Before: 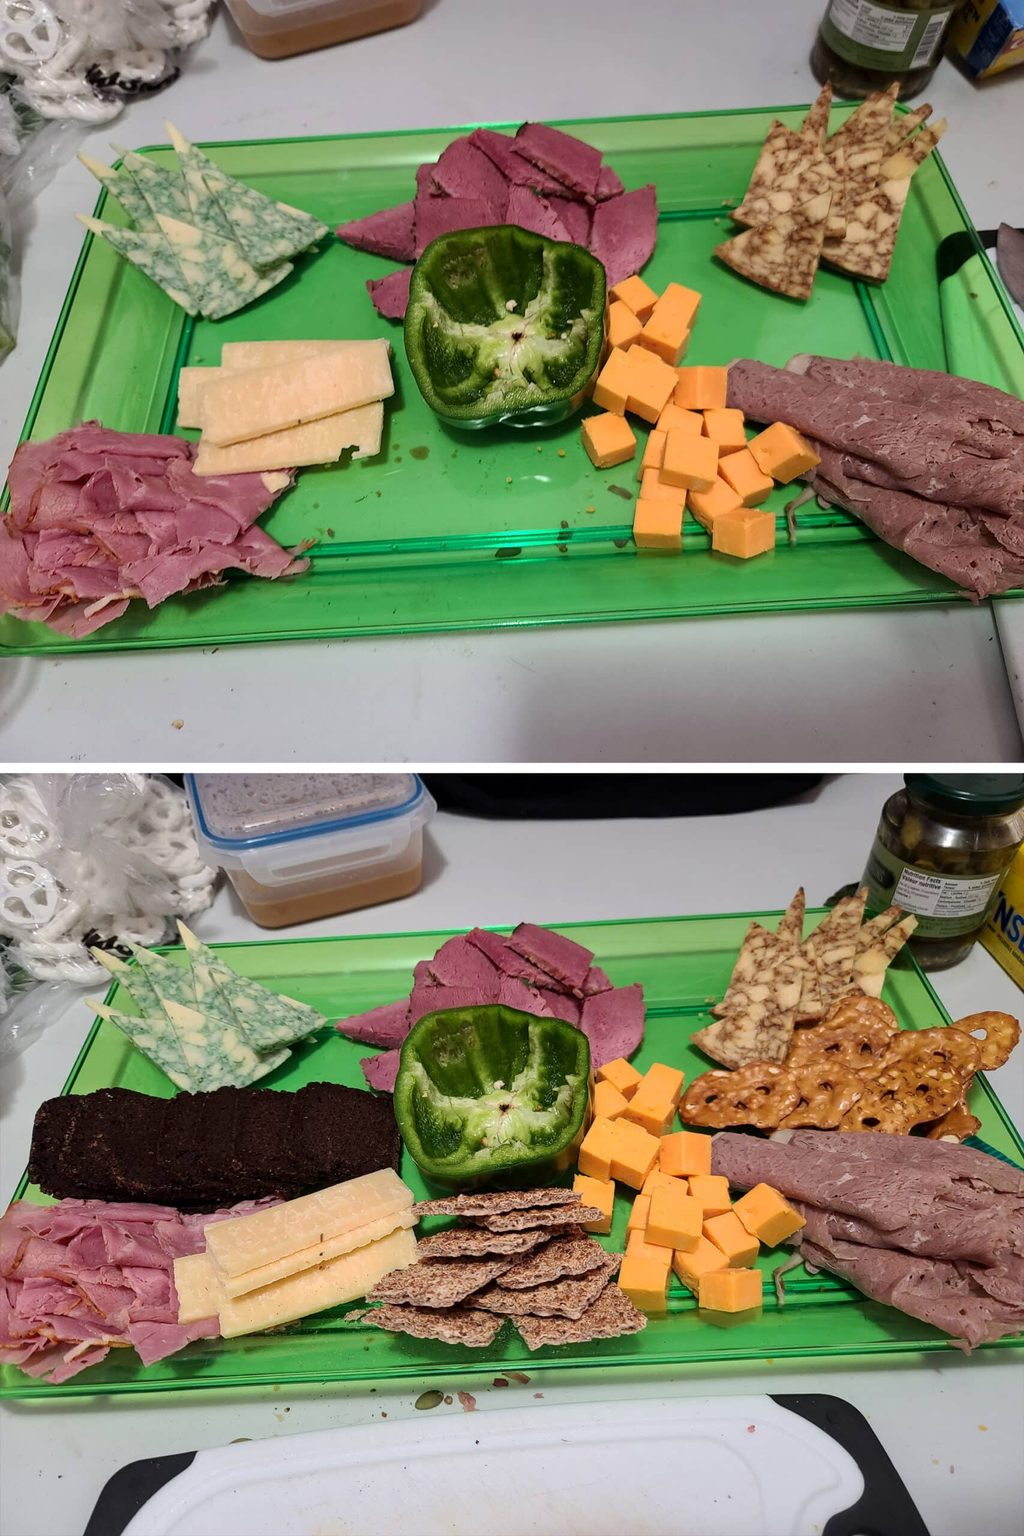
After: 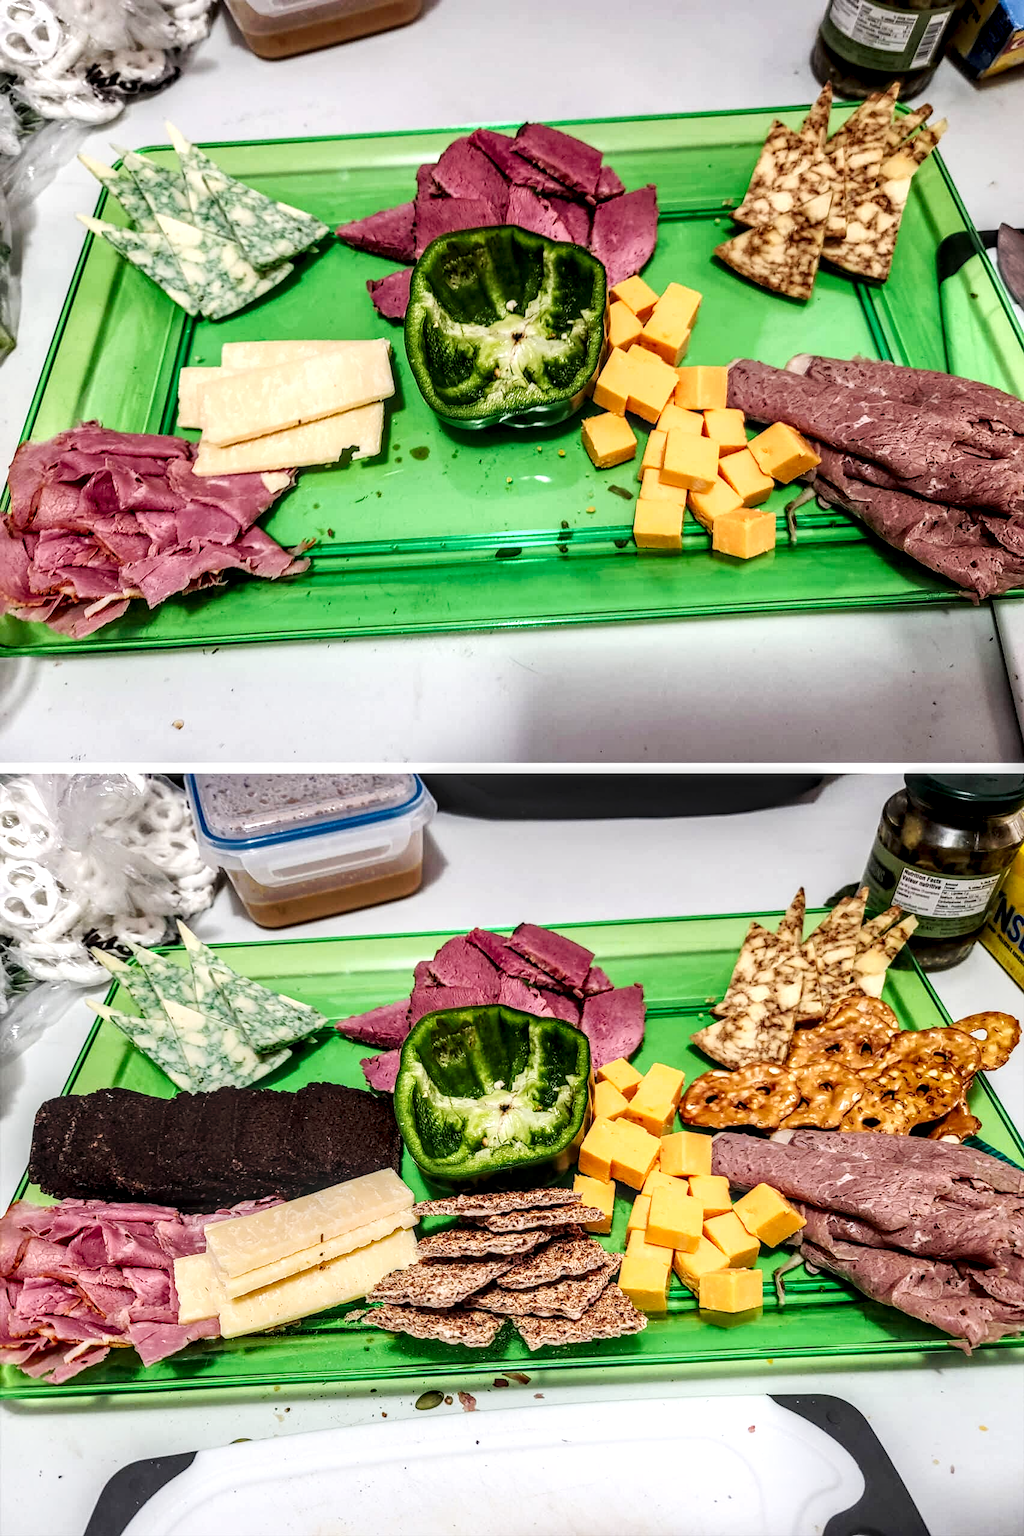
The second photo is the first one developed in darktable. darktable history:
local contrast: highlights 5%, shadows 2%, detail 182%
tone curve: curves: ch0 [(0, 0) (0.003, 0.011) (0.011, 0.02) (0.025, 0.032) (0.044, 0.046) (0.069, 0.071) (0.1, 0.107) (0.136, 0.144) (0.177, 0.189) (0.224, 0.244) (0.277, 0.309) (0.335, 0.398) (0.399, 0.477) (0.468, 0.583) (0.543, 0.675) (0.623, 0.772) (0.709, 0.855) (0.801, 0.926) (0.898, 0.979) (1, 1)], preserve colors none
